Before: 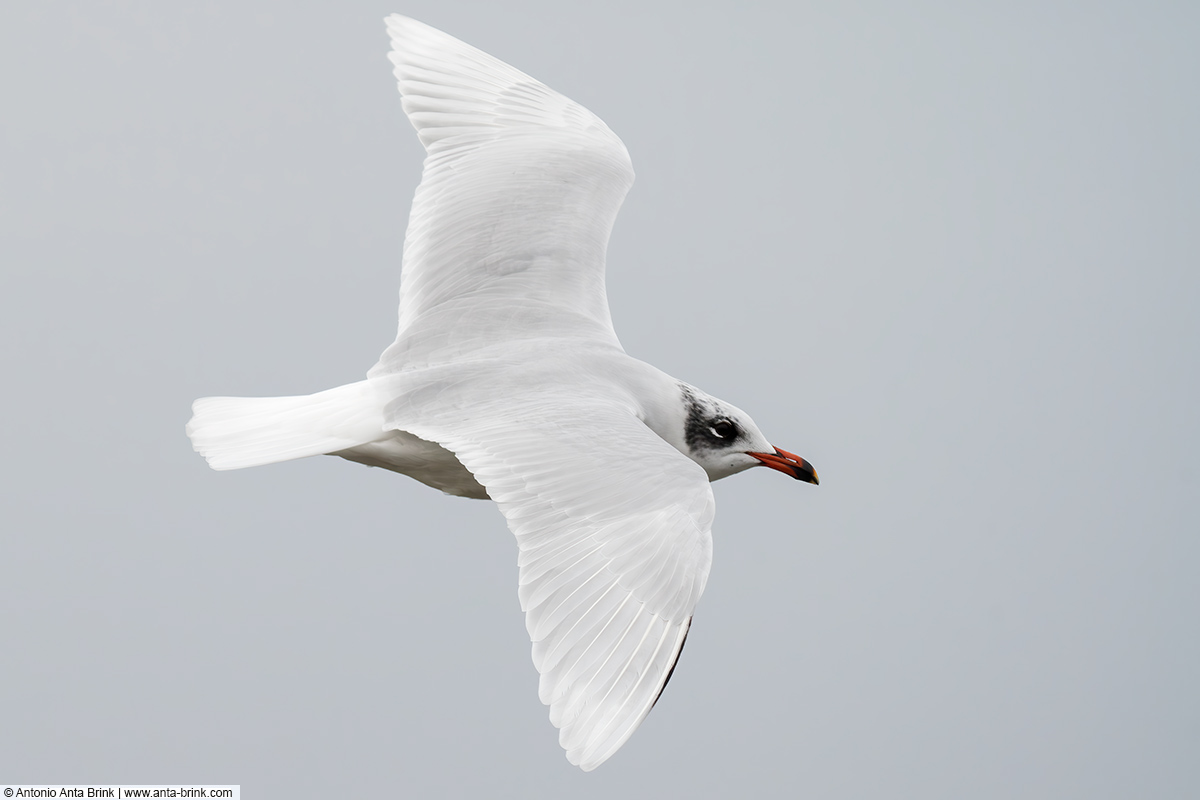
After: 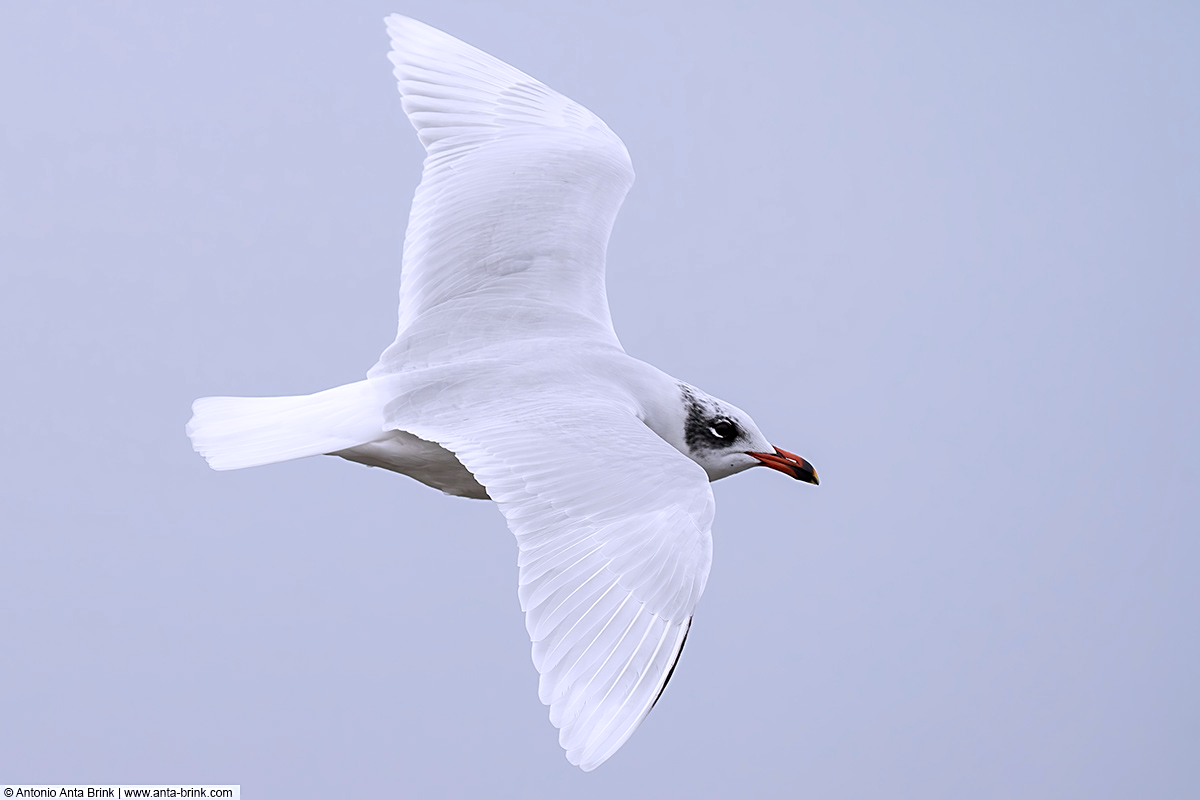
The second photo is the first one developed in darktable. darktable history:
color calibration: illuminant custom, x 0.363, y 0.384, temperature 4527.98 K
sharpen: on, module defaults
